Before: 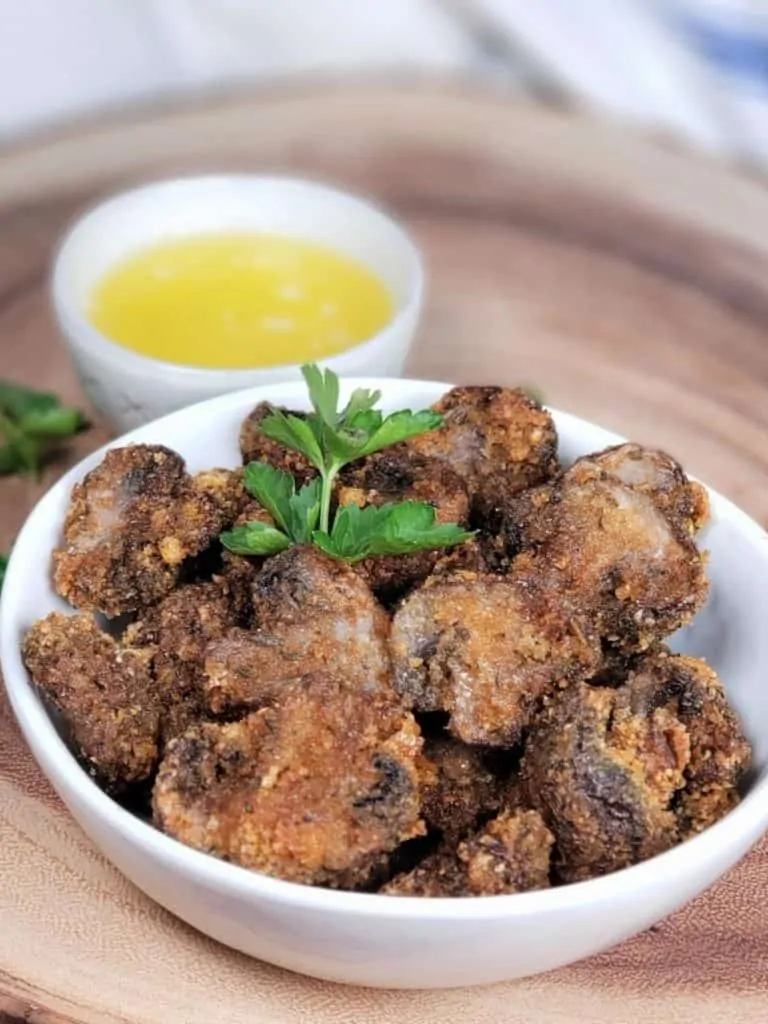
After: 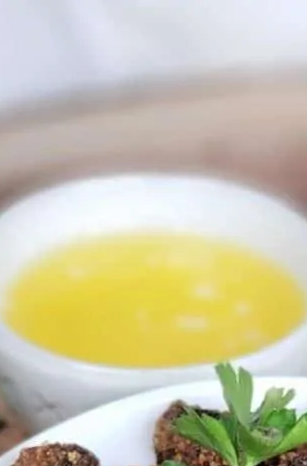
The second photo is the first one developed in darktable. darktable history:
crop and rotate: left 11.206%, top 0.109%, right 48.706%, bottom 54.338%
